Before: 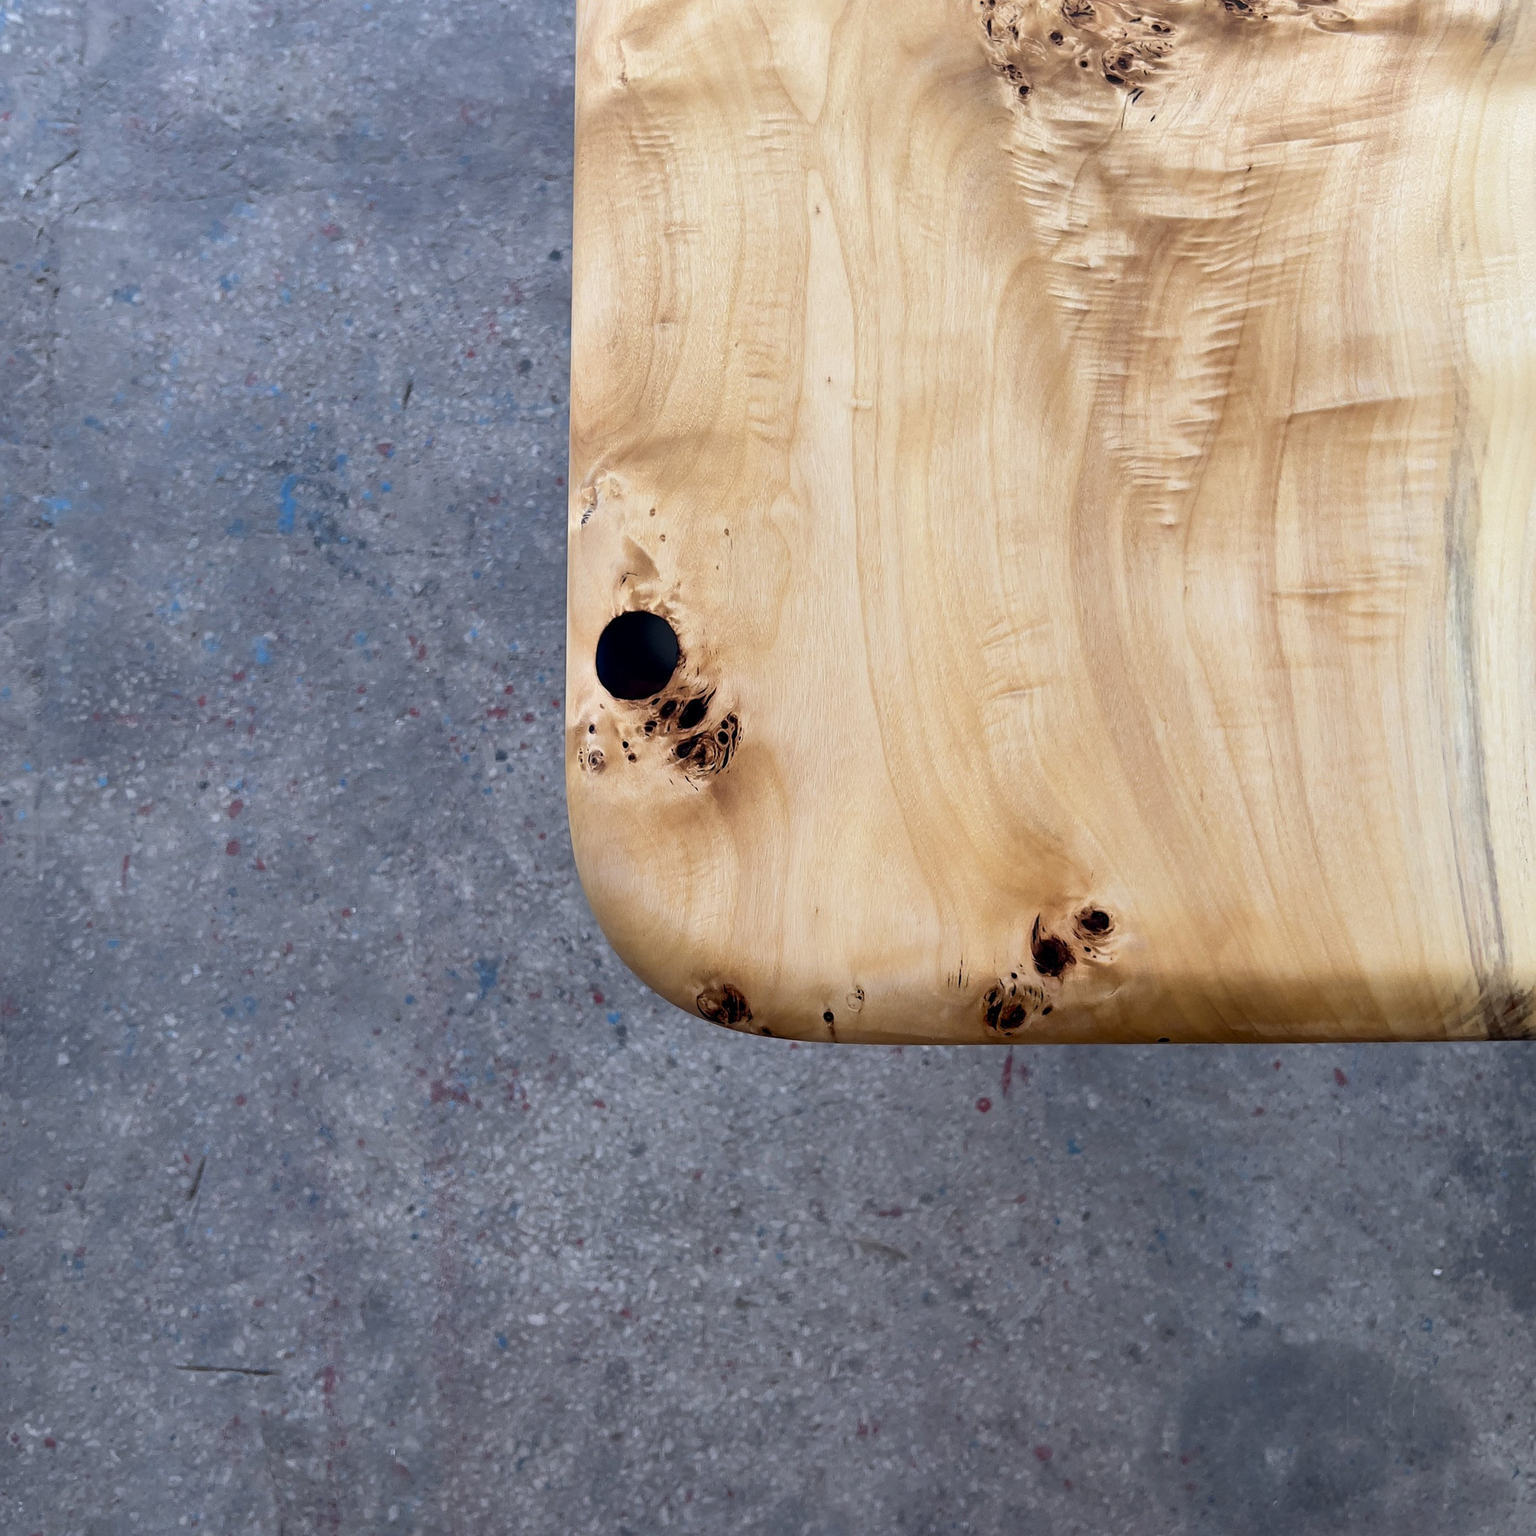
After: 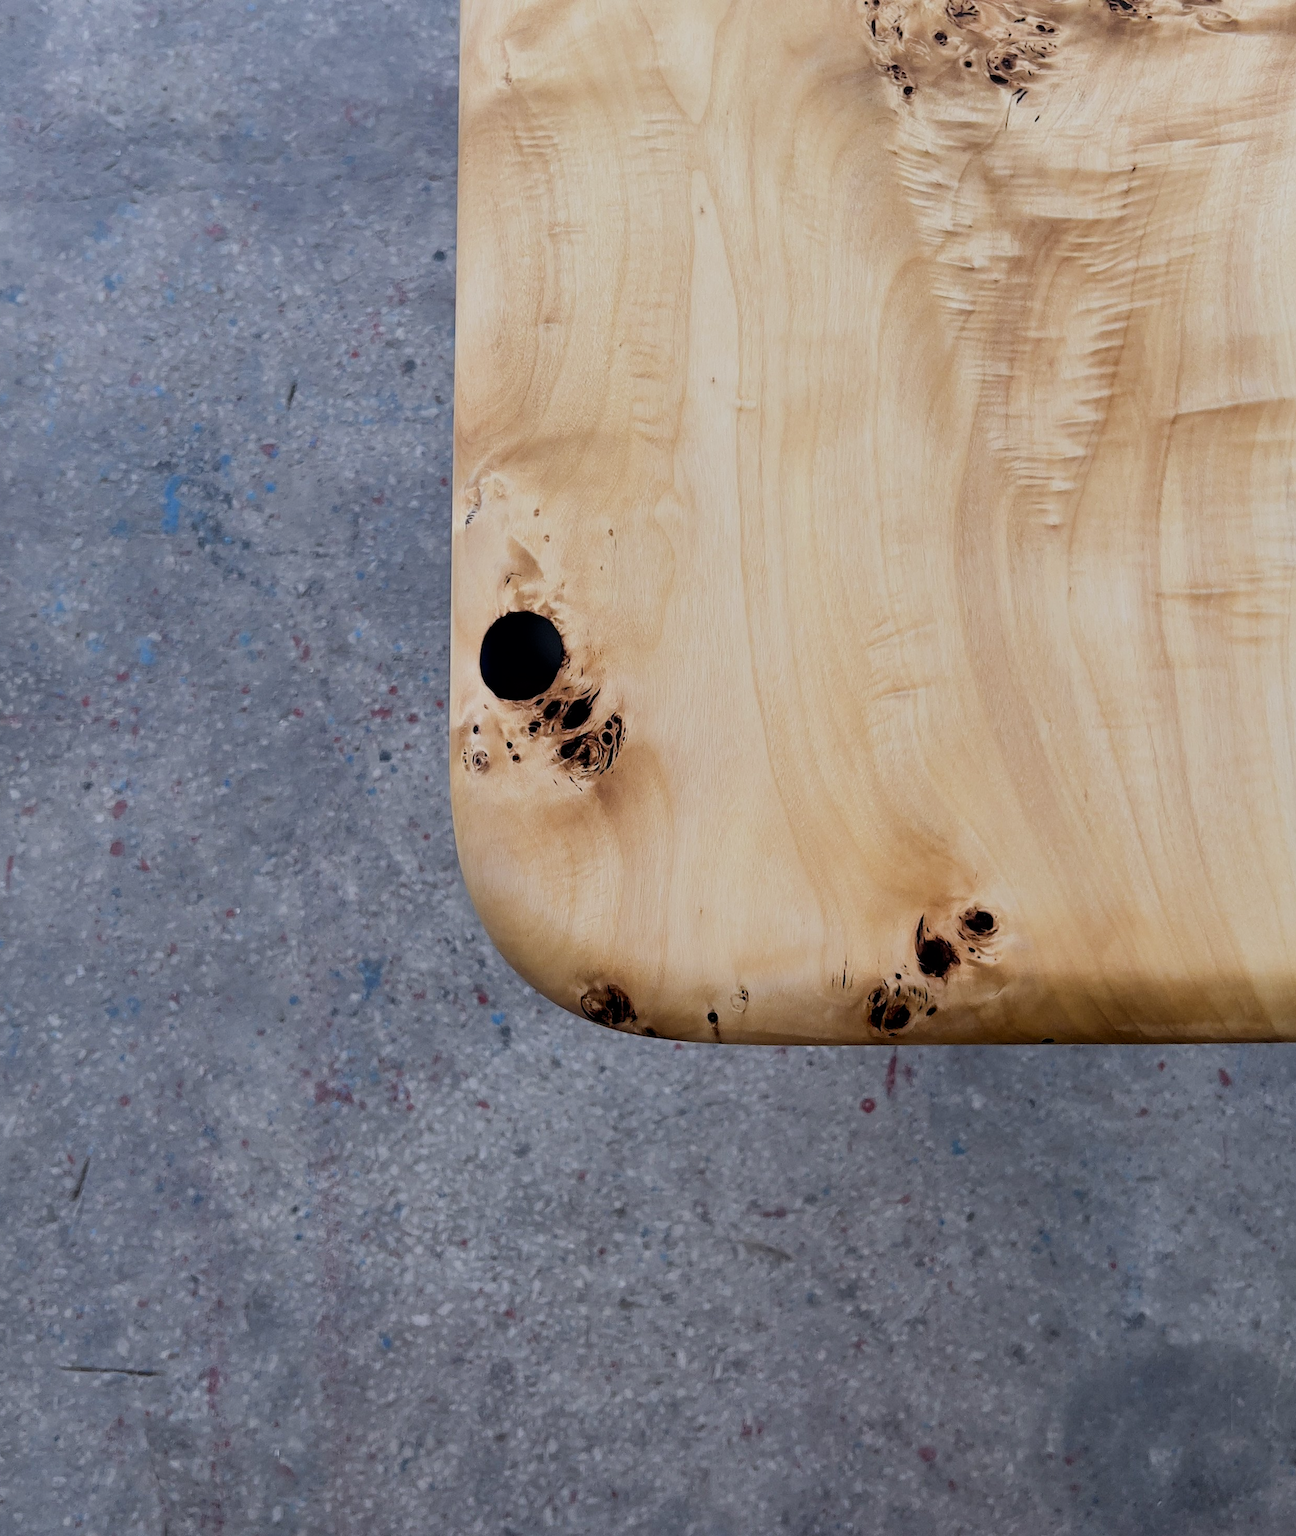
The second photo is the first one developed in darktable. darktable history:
crop: left 7.598%, right 7.873%
filmic rgb: black relative exposure -7.65 EV, white relative exposure 4.56 EV, hardness 3.61
